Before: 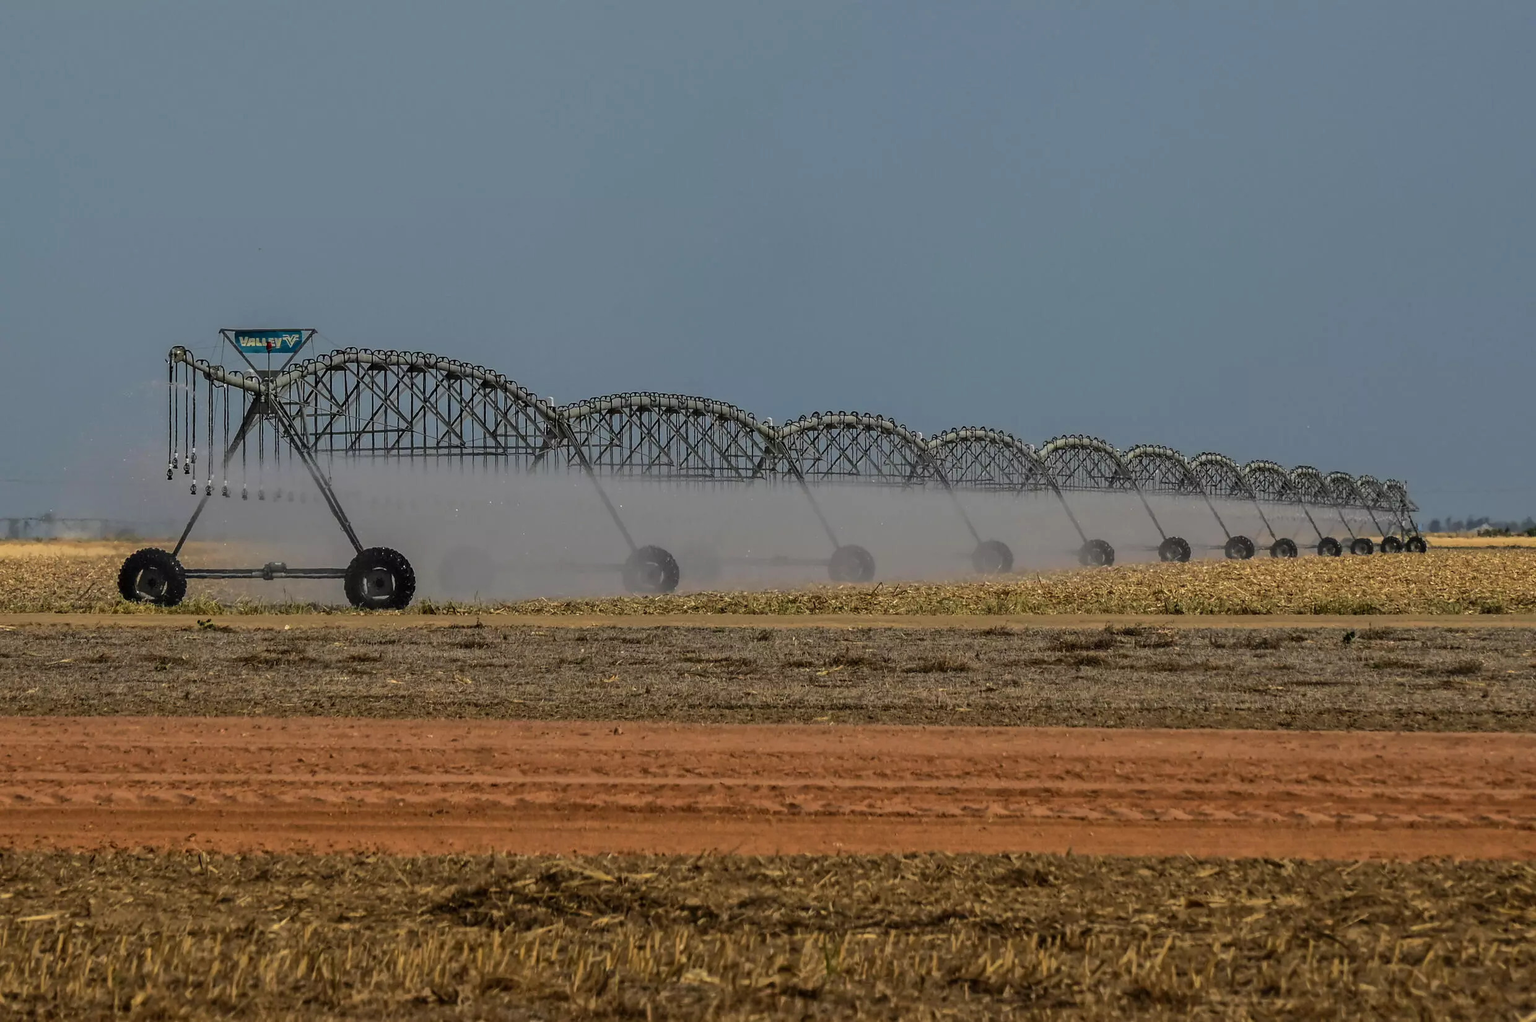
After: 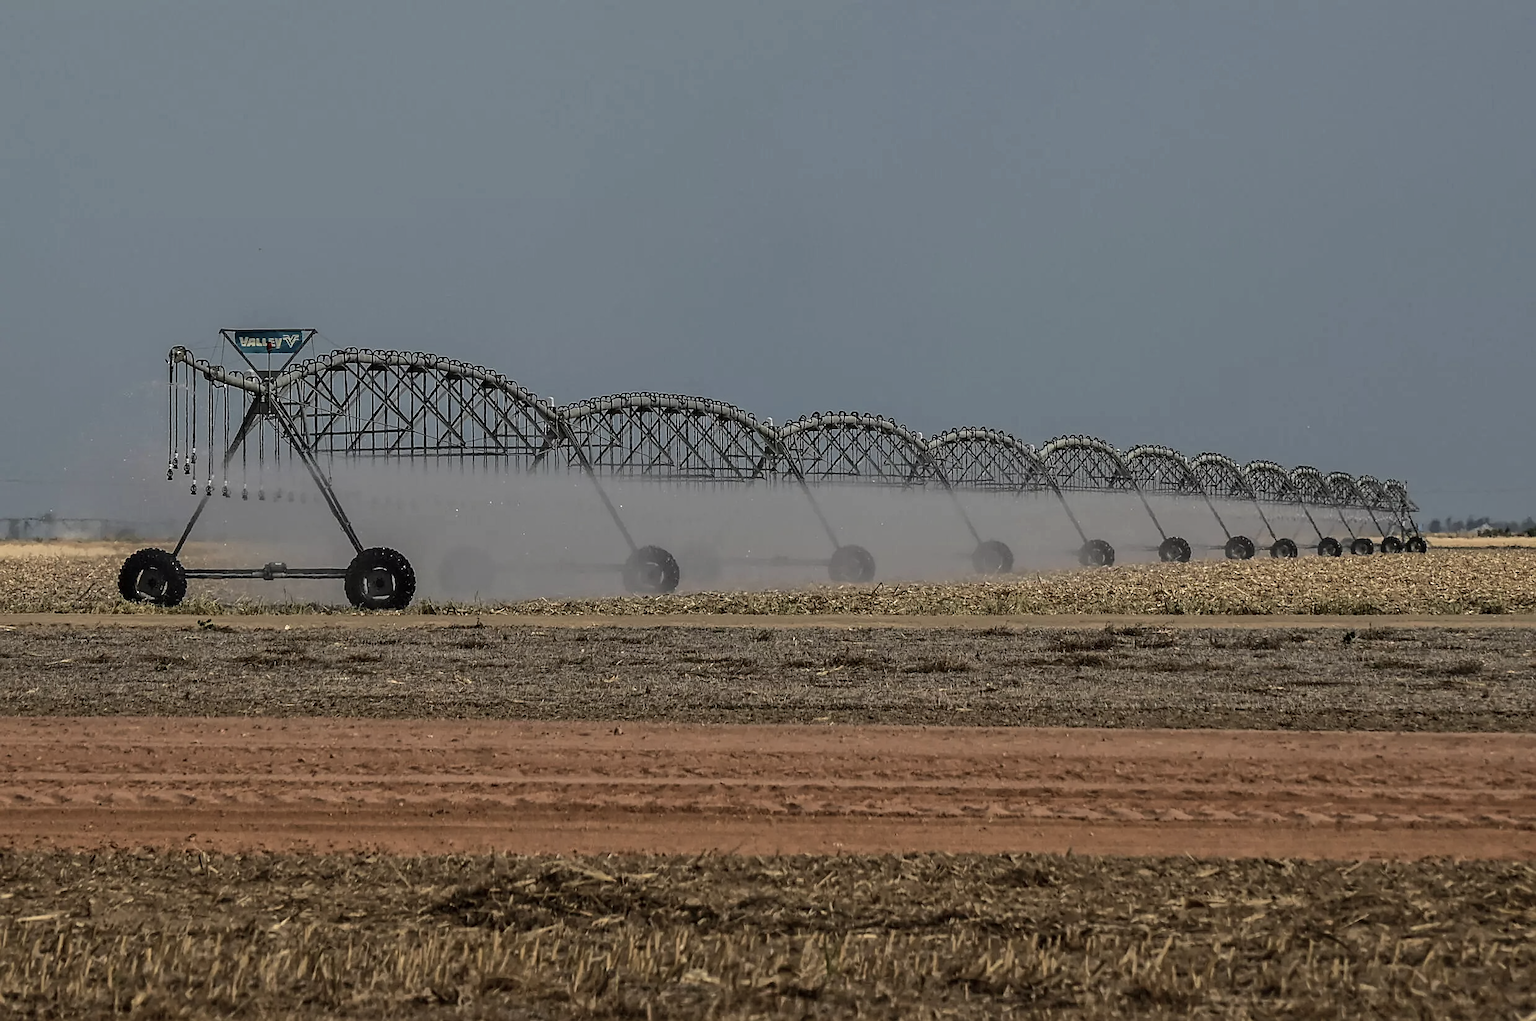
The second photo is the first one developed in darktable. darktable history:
contrast brightness saturation: contrast 0.101, saturation -0.366
sharpen: on, module defaults
